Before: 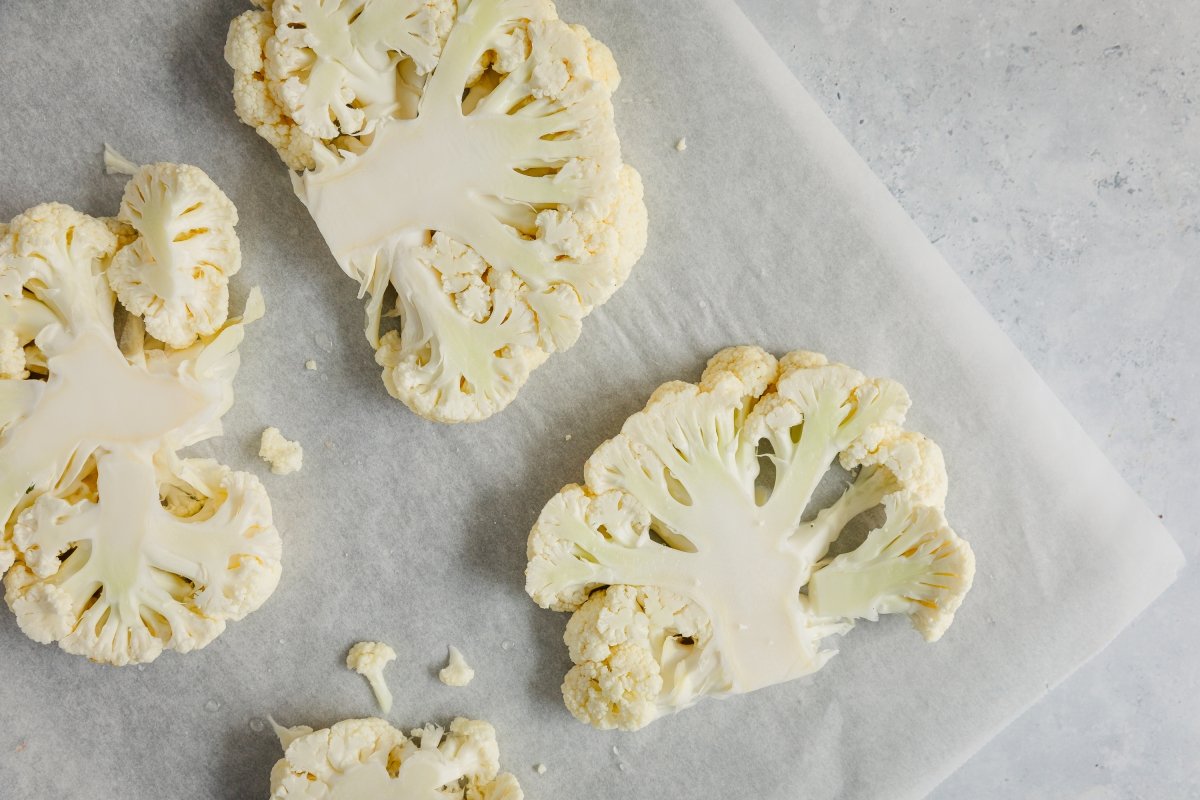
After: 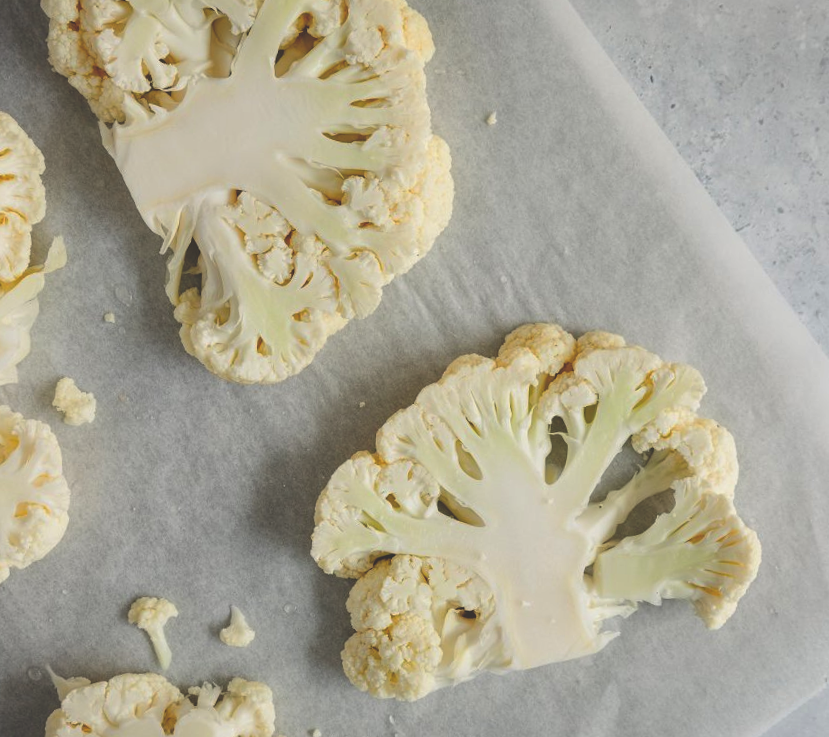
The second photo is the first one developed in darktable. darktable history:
crop and rotate: angle -3.27°, left 14.277%, top 0.028%, right 10.766%, bottom 0.028%
rgb curve: curves: ch0 [(0, 0.186) (0.314, 0.284) (0.775, 0.708) (1, 1)], compensate middle gray true, preserve colors none
